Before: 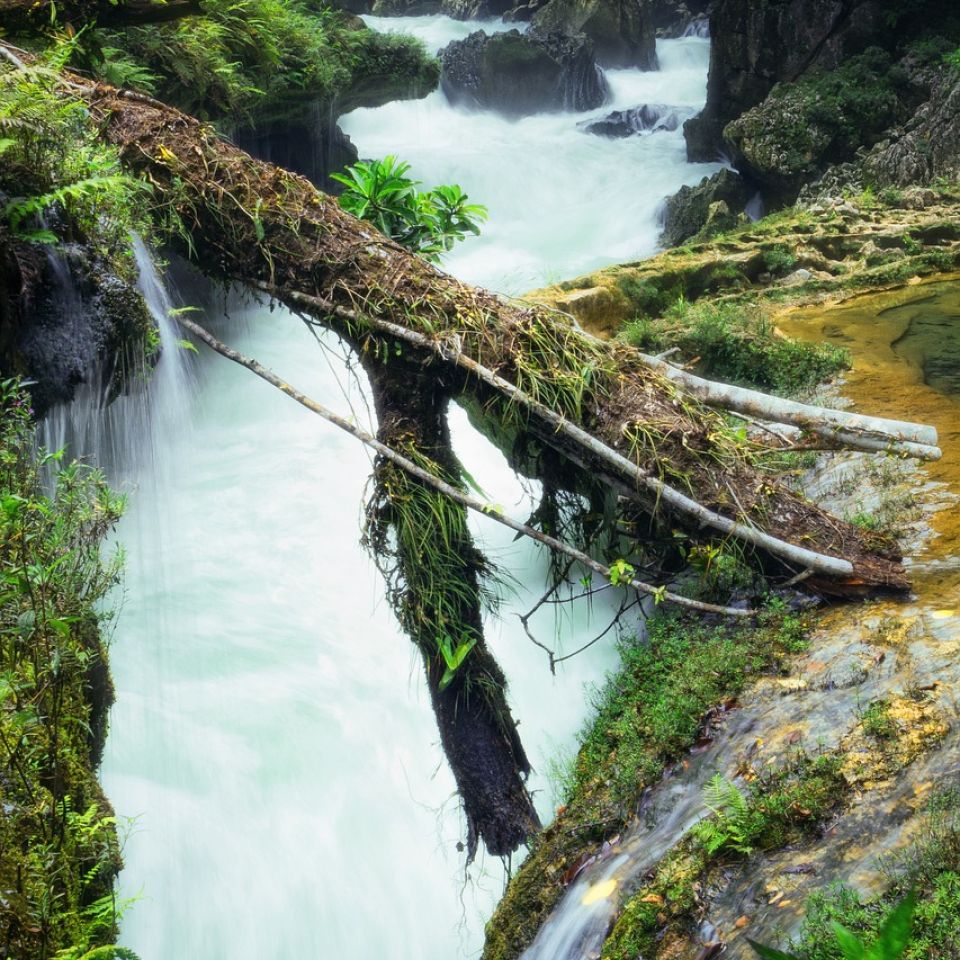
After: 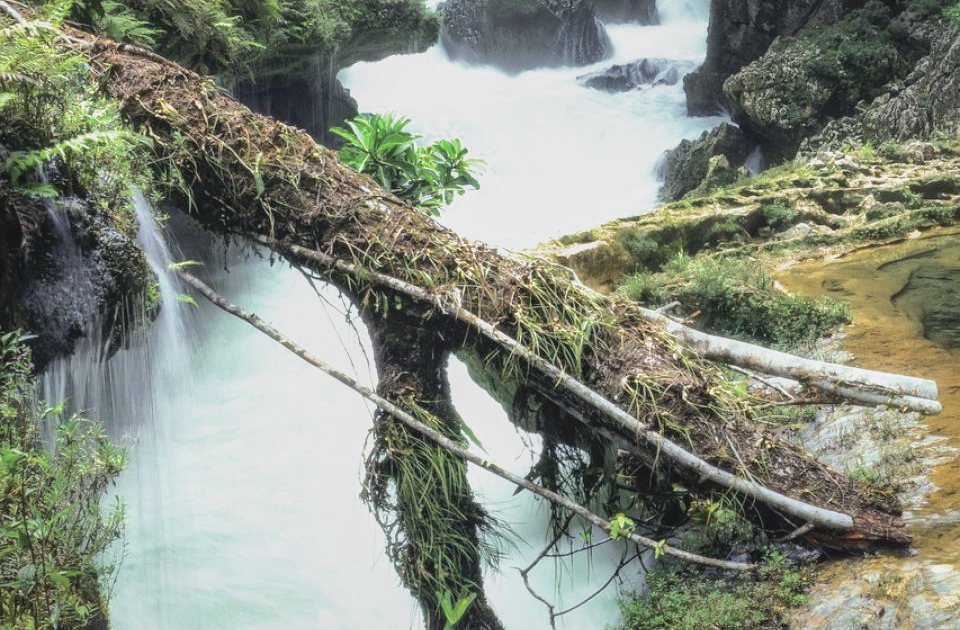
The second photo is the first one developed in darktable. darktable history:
crop and rotate: top 4.848%, bottom 29.503%
shadows and highlights: highlights -60
exposure: black level correction 0, exposure 0.7 EV, compensate exposure bias true, compensate highlight preservation false
graduated density: rotation -180°, offset 27.42
local contrast: detail 110%
tone equalizer: -8 EV -0.417 EV, -7 EV -0.389 EV, -6 EV -0.333 EV, -5 EV -0.222 EV, -3 EV 0.222 EV, -2 EV 0.333 EV, -1 EV 0.389 EV, +0 EV 0.417 EV, edges refinement/feathering 500, mask exposure compensation -1.57 EV, preserve details no
filmic rgb: black relative exposure -11.35 EV, white relative exposure 3.22 EV, hardness 6.76, color science v6 (2022)
contrast brightness saturation: contrast -0.05, saturation -0.41
